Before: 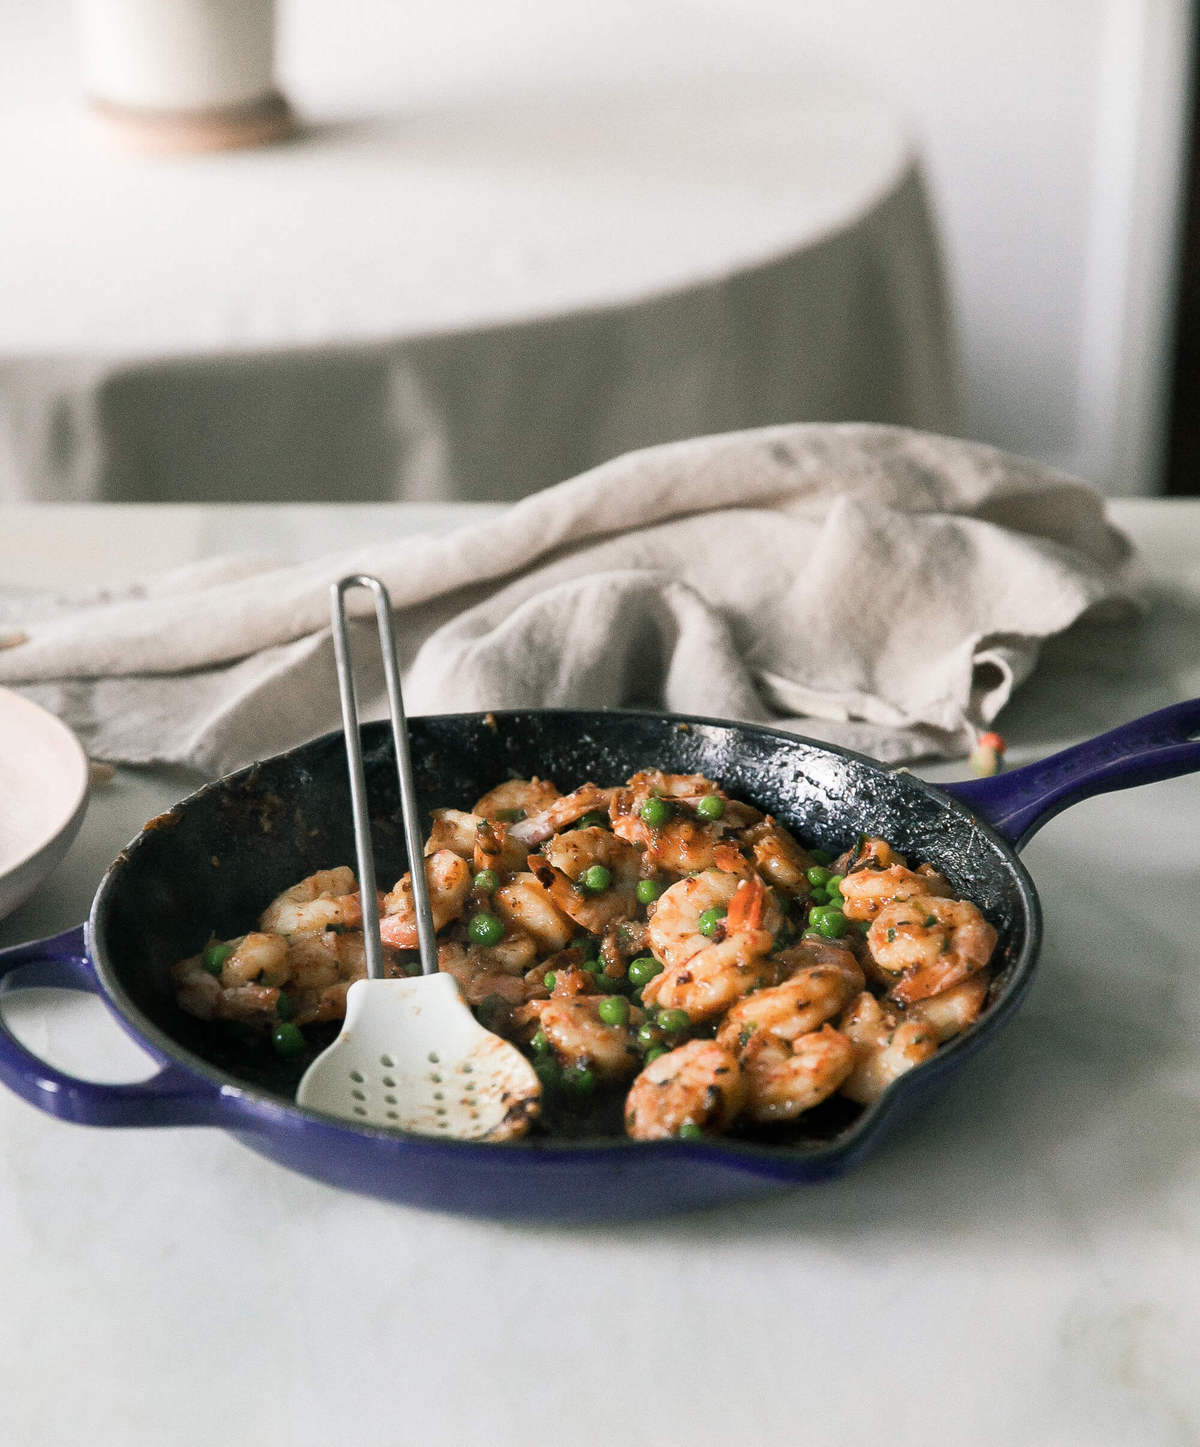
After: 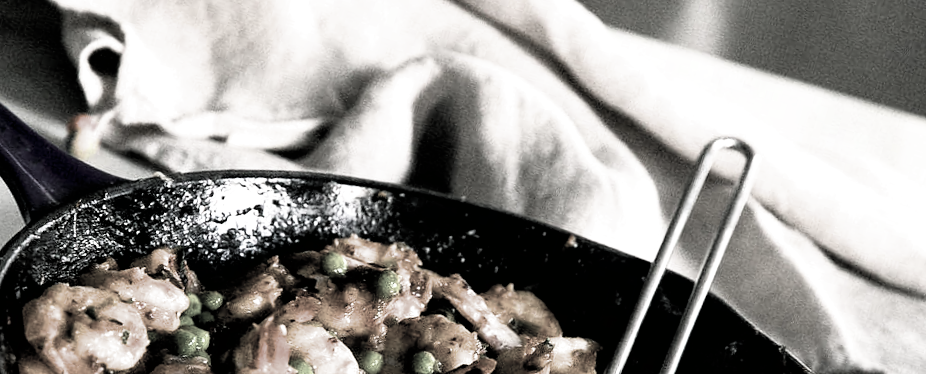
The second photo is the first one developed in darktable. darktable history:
filmic rgb: black relative exposure -3.72 EV, white relative exposure 2.77 EV, dynamic range scaling -5.32%, hardness 3.03
tone equalizer: on, module defaults
color balance rgb: linear chroma grading › global chroma 9%, perceptual saturation grading › global saturation 36%, perceptual saturation grading › shadows 35%, perceptual brilliance grading › global brilliance 15%, perceptual brilliance grading › shadows -35%, global vibrance 15%
exposure: exposure 0.236 EV, compensate highlight preservation false
crop and rotate: angle 16.12°, top 30.835%, bottom 35.653%
color correction: saturation 0.2
